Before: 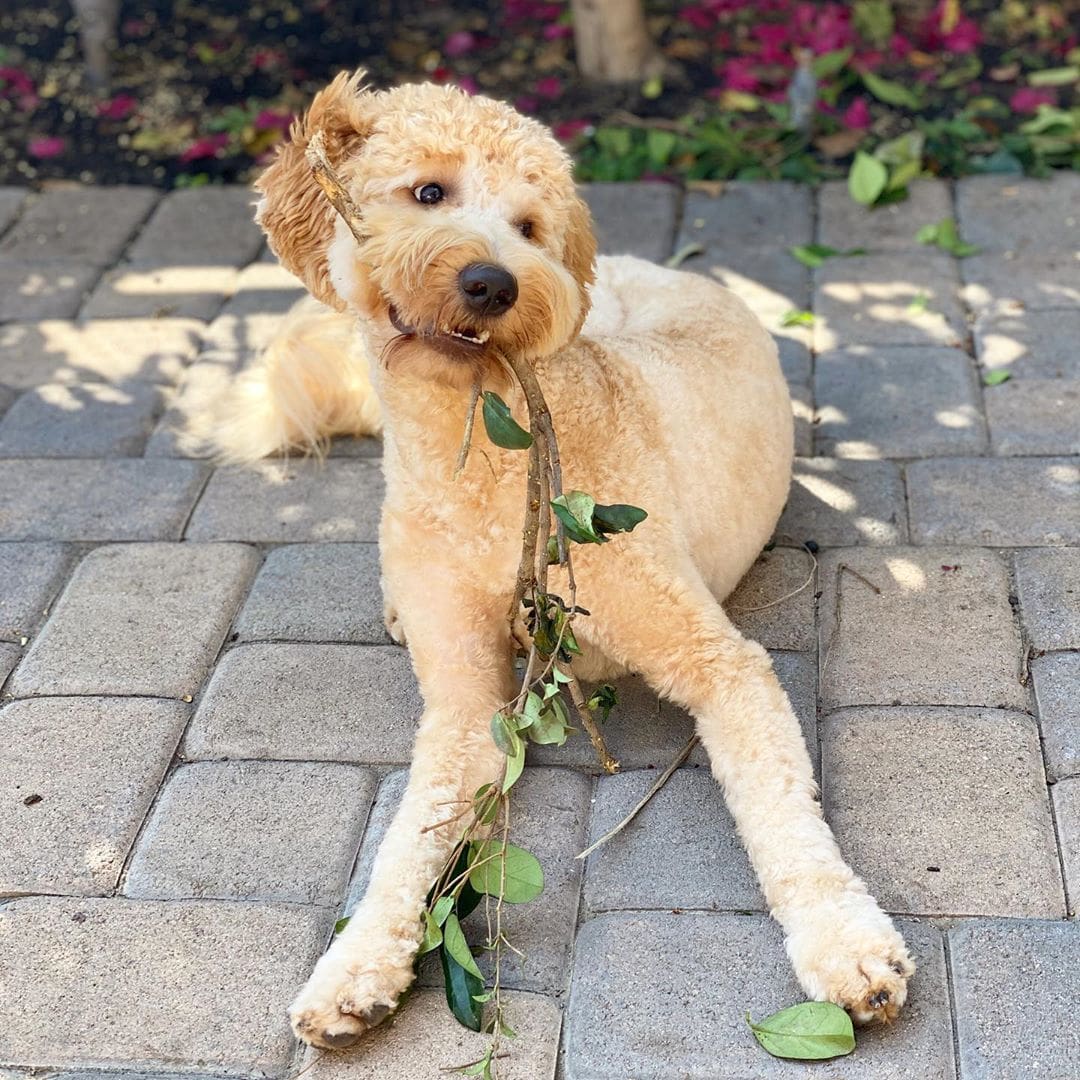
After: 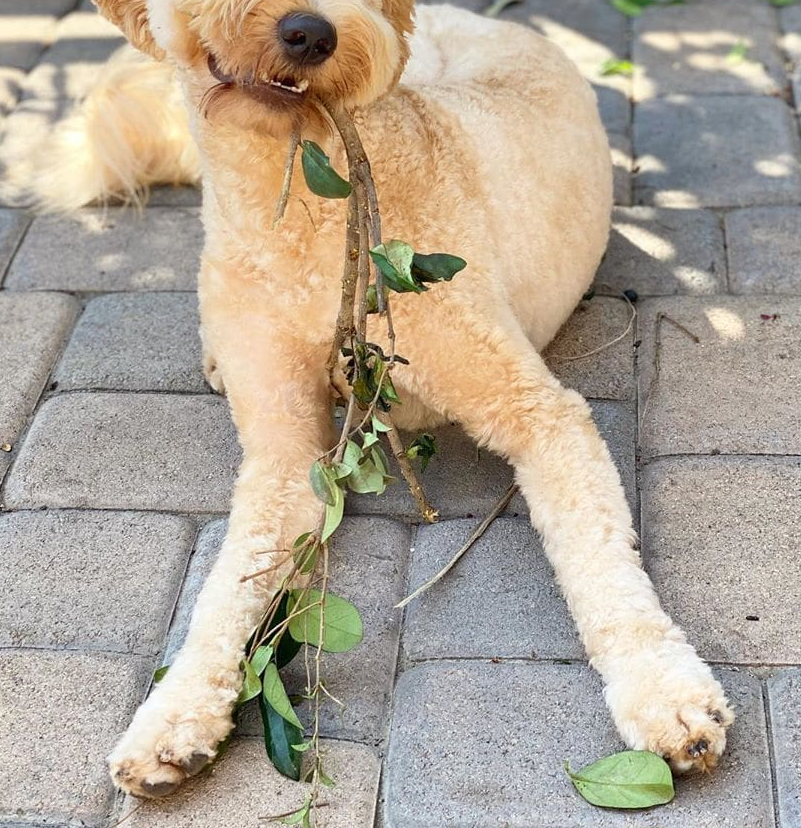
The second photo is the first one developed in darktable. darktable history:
crop: left 16.843%, top 23.323%, right 8.984%
